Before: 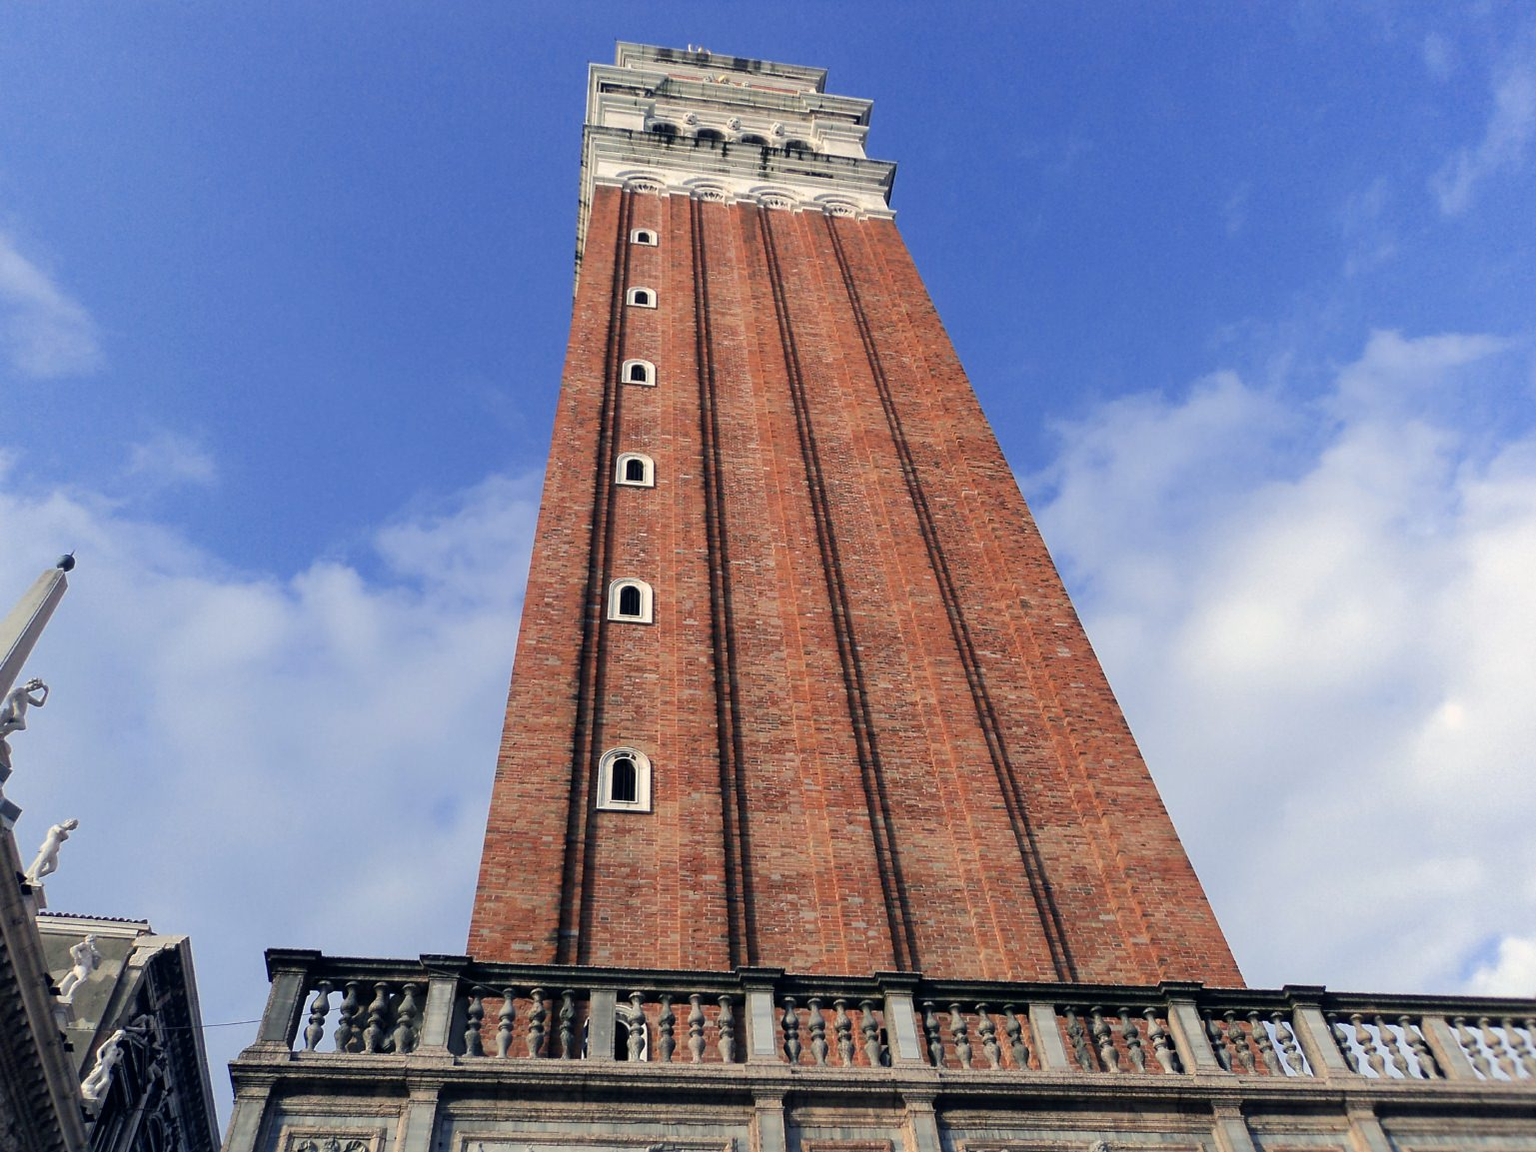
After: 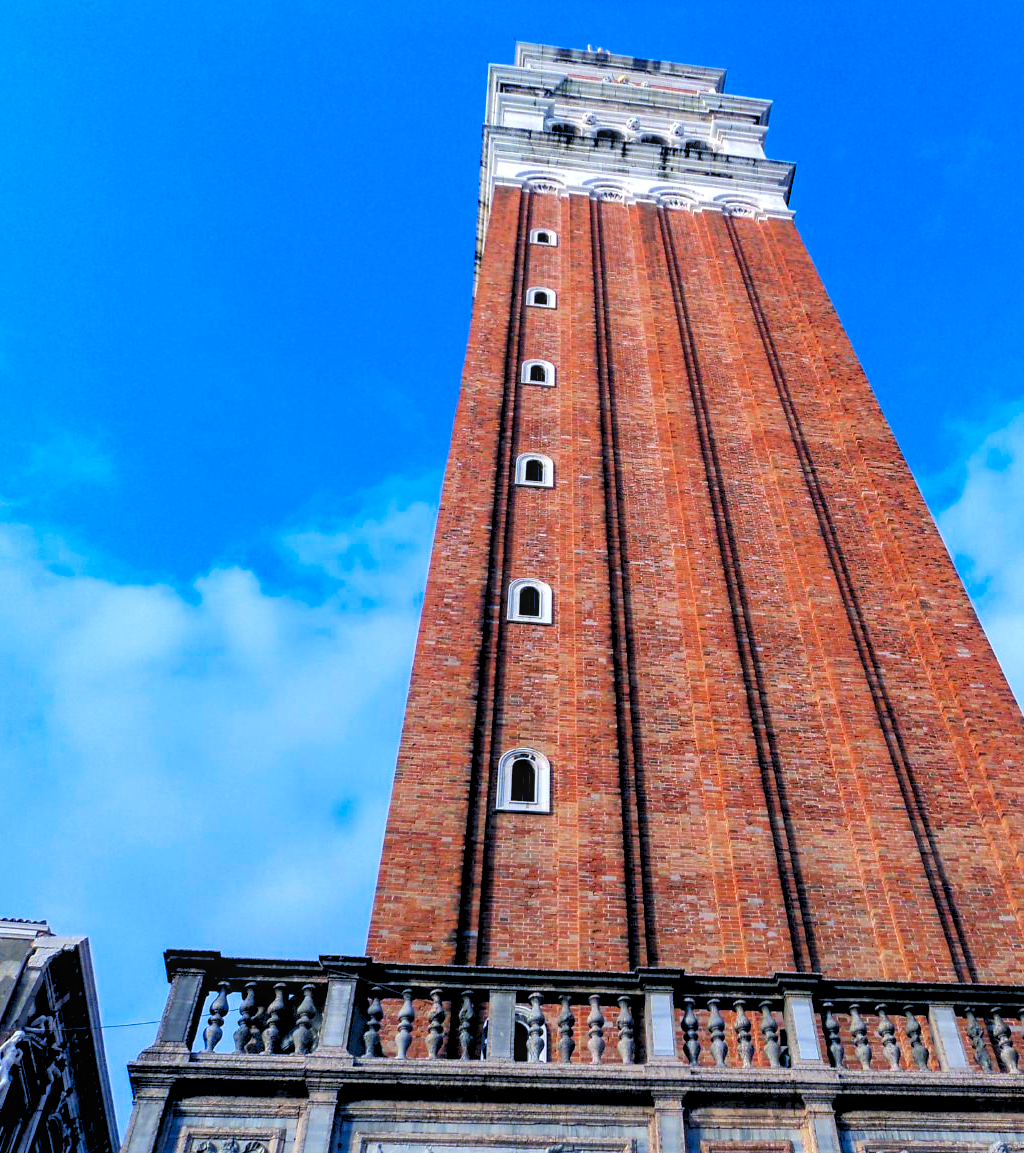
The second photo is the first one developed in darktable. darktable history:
rgb levels: levels [[0.013, 0.434, 0.89], [0, 0.5, 1], [0, 0.5, 1]]
local contrast: on, module defaults
color contrast: green-magenta contrast 1.55, blue-yellow contrast 1.83
crop and rotate: left 6.617%, right 26.717%
white balance: red 0.948, green 1.02, blue 1.176
